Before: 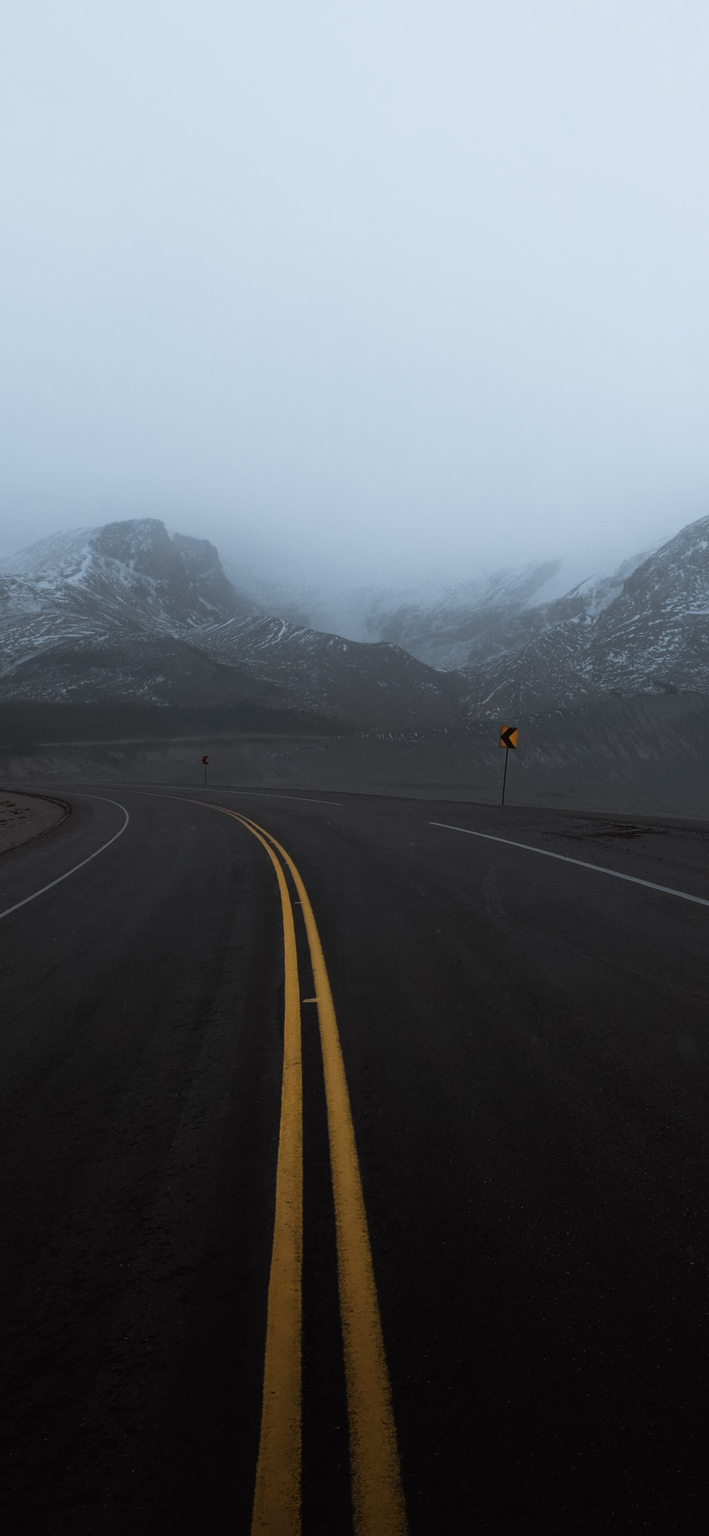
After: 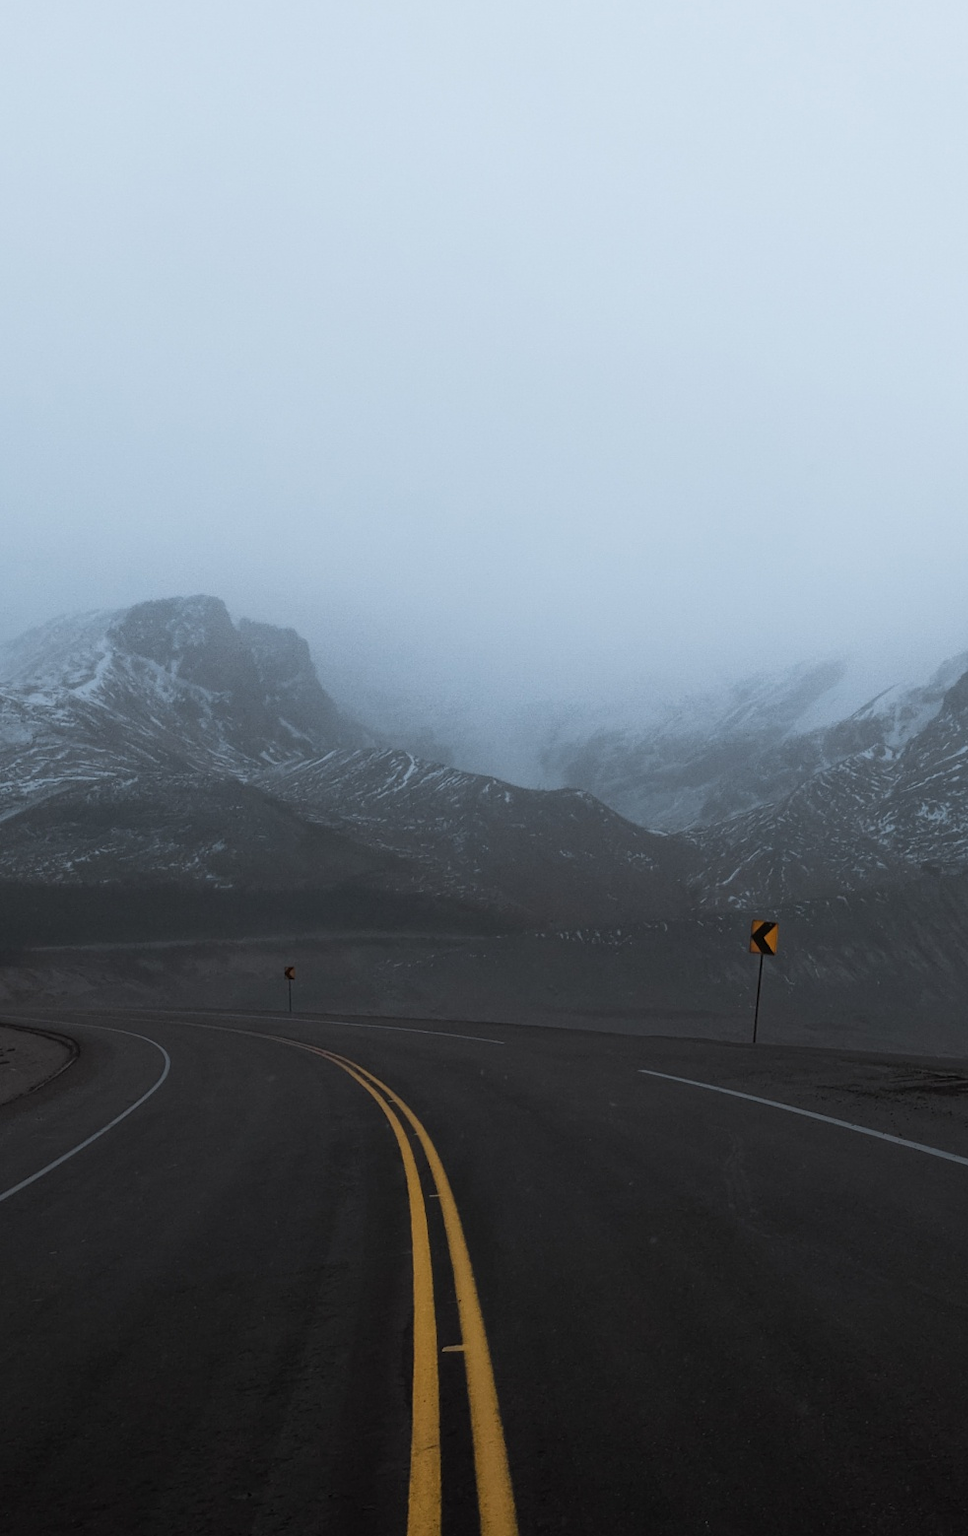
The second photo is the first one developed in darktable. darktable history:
crop: left 2.924%, top 8.962%, right 9.647%, bottom 27.001%
